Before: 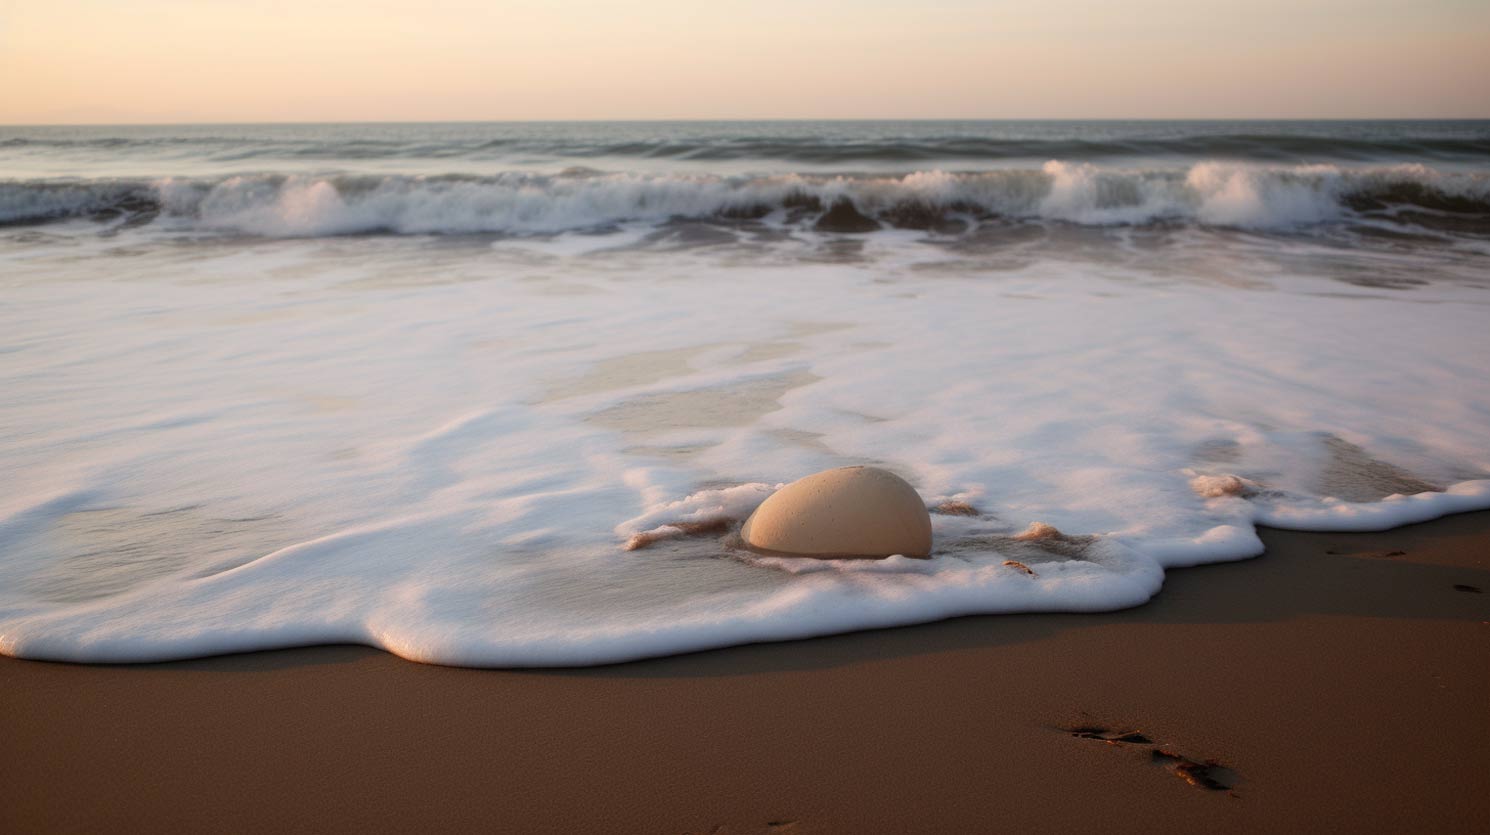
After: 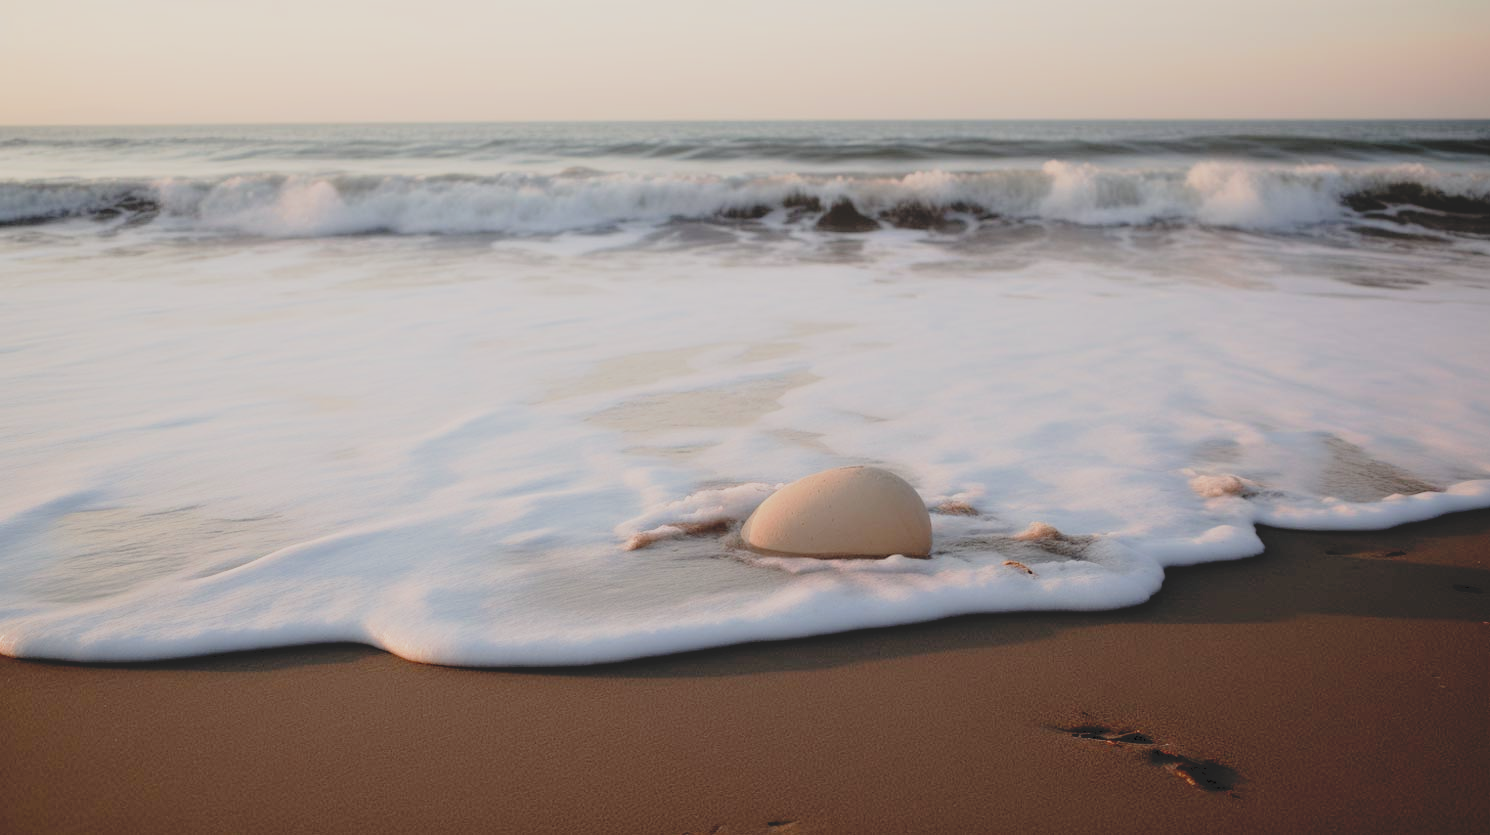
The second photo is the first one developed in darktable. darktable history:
exposure: exposure 0.202 EV, compensate highlight preservation false
tone curve: curves: ch0 [(0, 0) (0.003, 0.132) (0.011, 0.13) (0.025, 0.134) (0.044, 0.138) (0.069, 0.154) (0.1, 0.17) (0.136, 0.198) (0.177, 0.25) (0.224, 0.308) (0.277, 0.371) (0.335, 0.432) (0.399, 0.491) (0.468, 0.55) (0.543, 0.612) (0.623, 0.679) (0.709, 0.766) (0.801, 0.842) (0.898, 0.912) (1, 1)], preserve colors none
filmic rgb: black relative exposure -7.65 EV, white relative exposure 4.56 EV, threshold 5.99 EV, hardness 3.61, contrast 0.994, add noise in highlights 0.001, preserve chrominance max RGB, color science v3 (2019), use custom middle-gray values true, iterations of high-quality reconstruction 0, contrast in highlights soft, enable highlight reconstruction true
